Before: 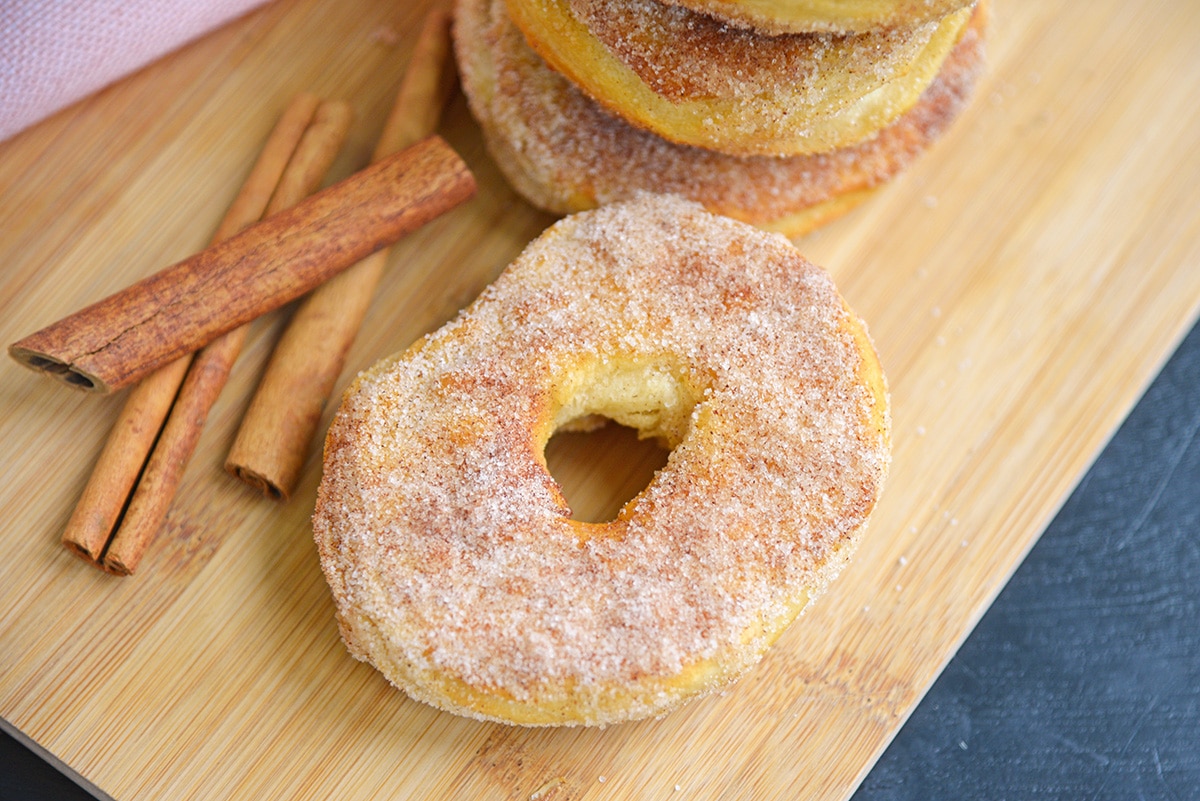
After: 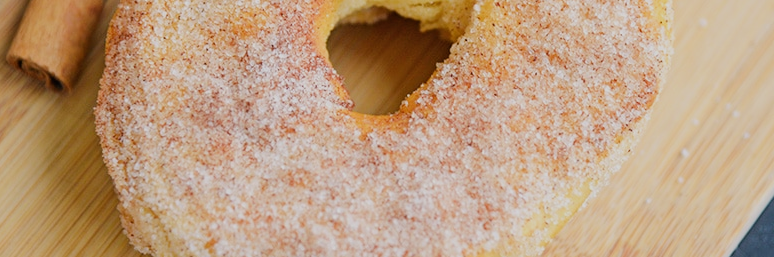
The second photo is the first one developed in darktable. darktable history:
filmic rgb: black relative exposure -7.65 EV, white relative exposure 4.56 EV, hardness 3.61
crop: left 18.201%, top 51.042%, right 17.241%, bottom 16.812%
